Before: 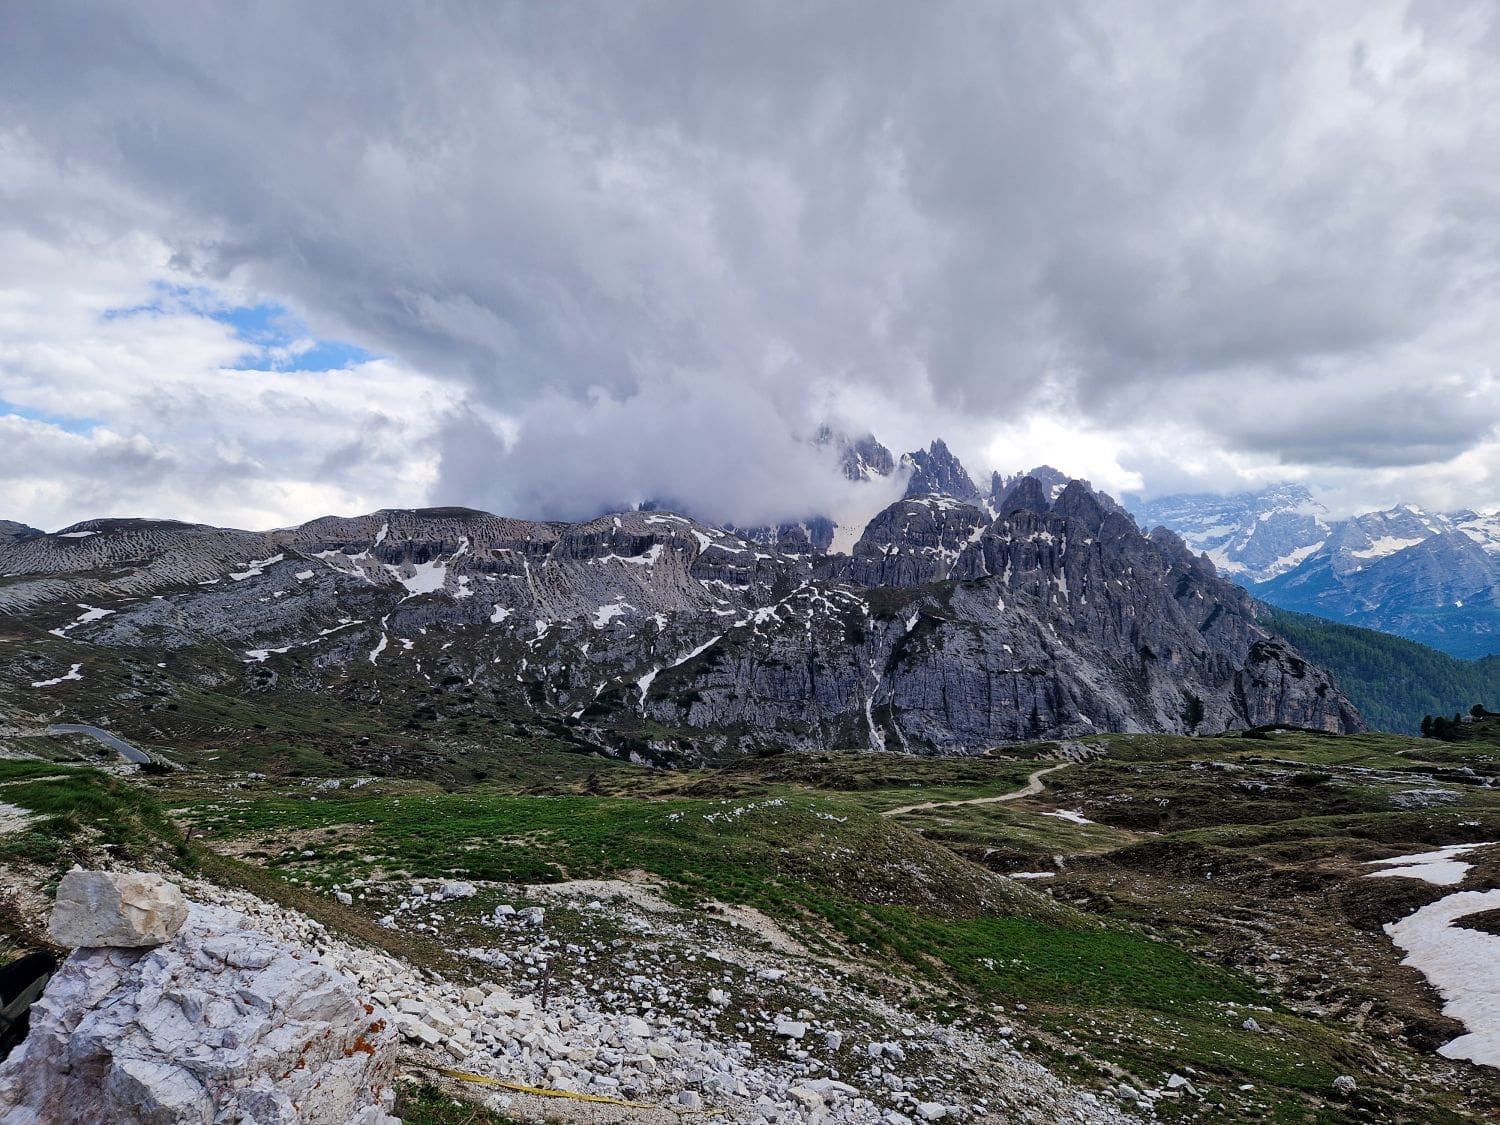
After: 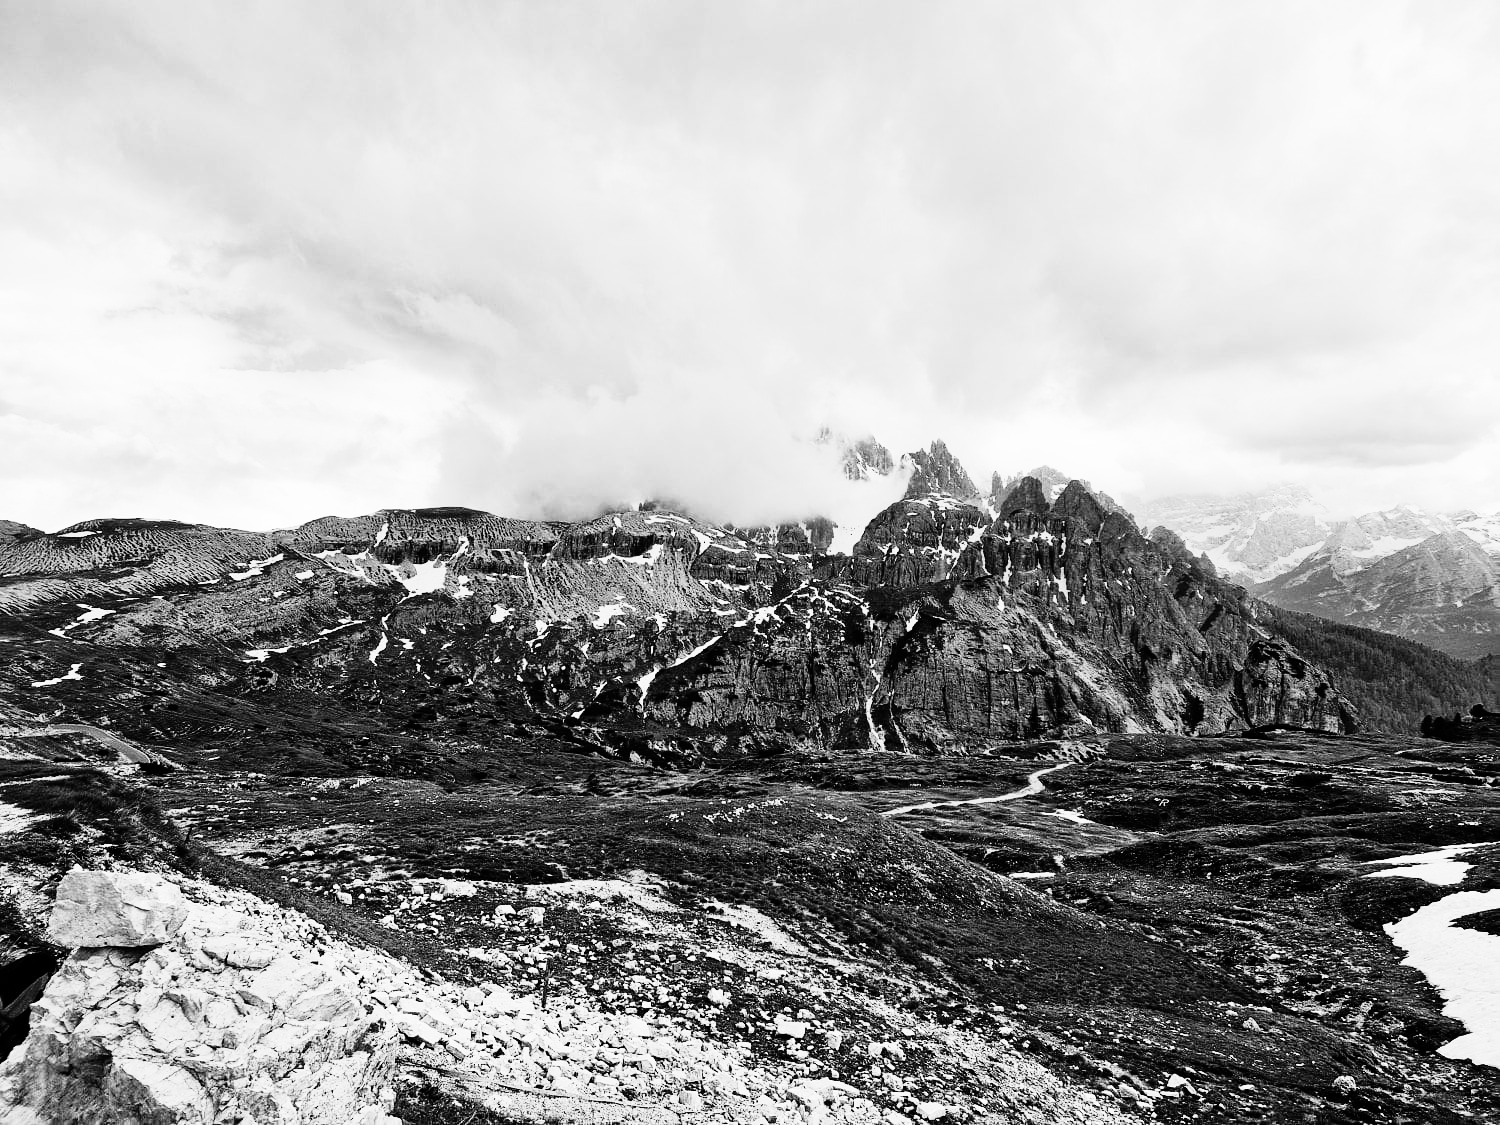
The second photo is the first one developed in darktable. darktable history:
monochrome: a 0, b 0, size 0.5, highlights 0.57
white balance: red 0.976, blue 1.04
rgb curve: curves: ch0 [(0, 0) (0.21, 0.15) (0.24, 0.21) (0.5, 0.75) (0.75, 0.96) (0.89, 0.99) (1, 1)]; ch1 [(0, 0.02) (0.21, 0.13) (0.25, 0.2) (0.5, 0.67) (0.75, 0.9) (0.89, 0.97) (1, 1)]; ch2 [(0, 0.02) (0.21, 0.13) (0.25, 0.2) (0.5, 0.67) (0.75, 0.9) (0.89, 0.97) (1, 1)], compensate middle gray true
